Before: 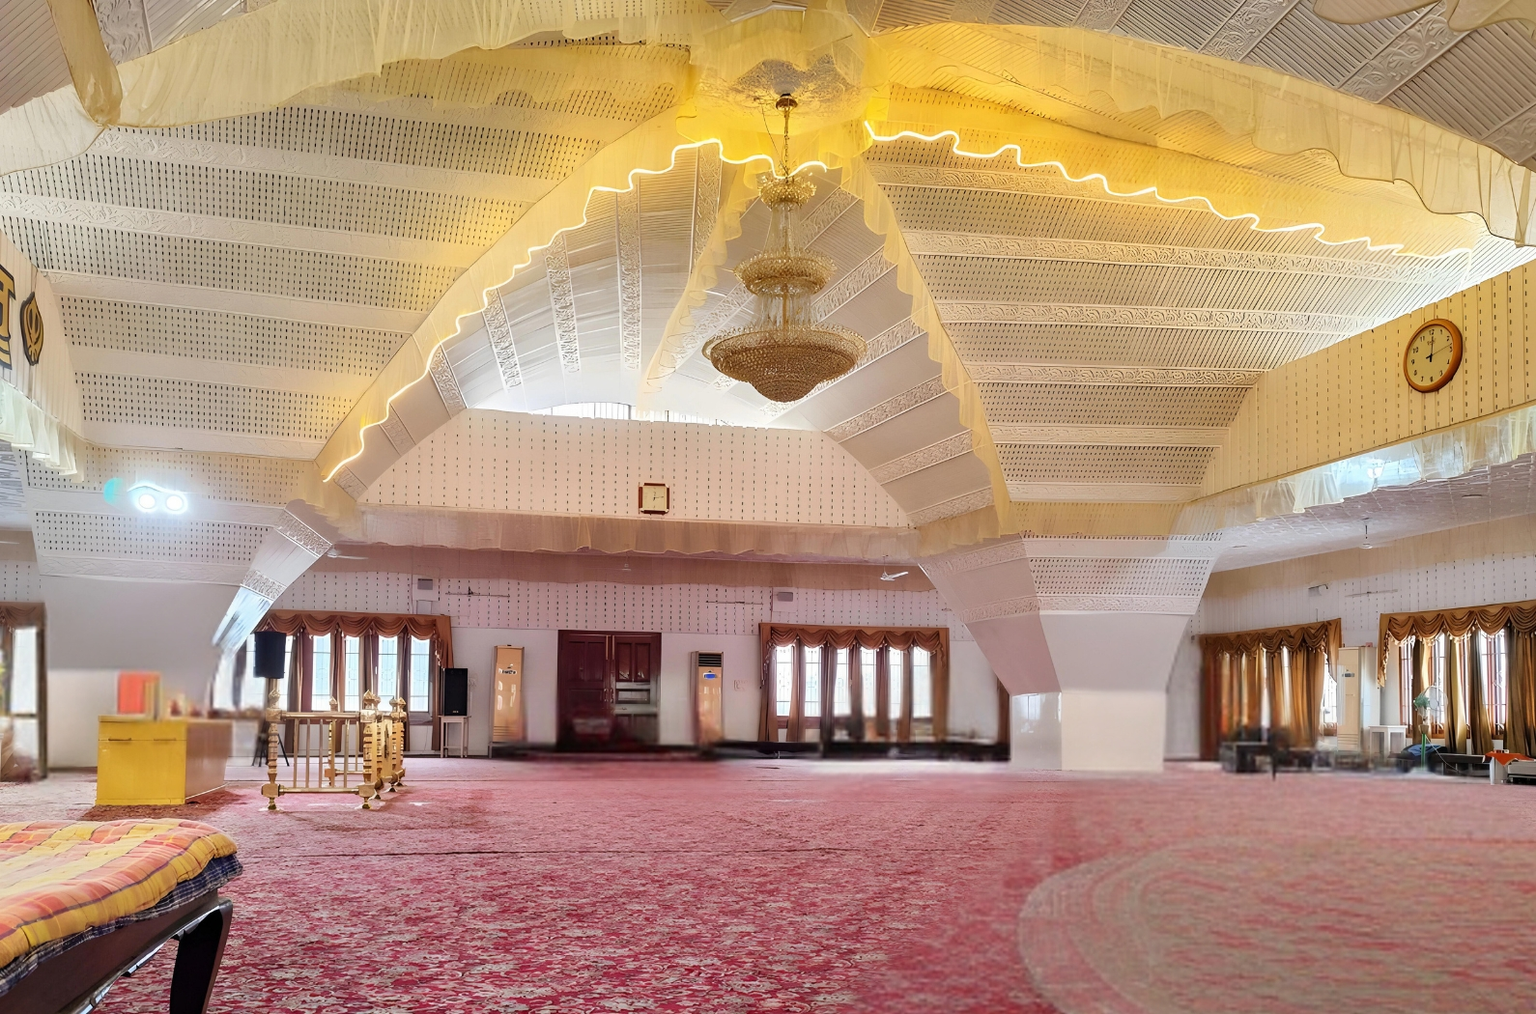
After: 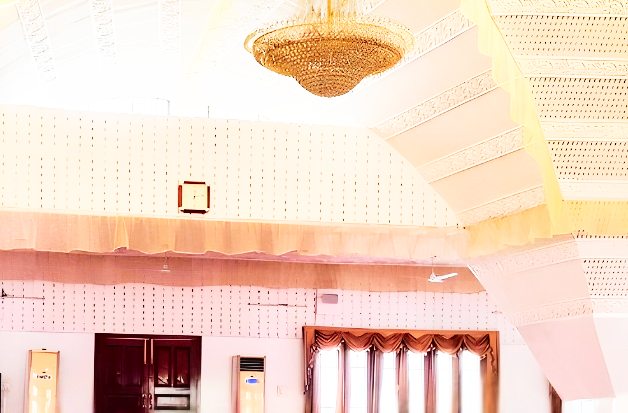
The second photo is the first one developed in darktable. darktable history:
crop: left 30.394%, top 30.472%, right 30.101%, bottom 30.116%
base curve: curves: ch0 [(0, 0) (0.007, 0.004) (0.027, 0.03) (0.046, 0.07) (0.207, 0.54) (0.442, 0.872) (0.673, 0.972) (1, 1)], preserve colors none
tone curve: curves: ch0 [(0, 0) (0.003, 0.03) (0.011, 0.032) (0.025, 0.035) (0.044, 0.038) (0.069, 0.041) (0.1, 0.058) (0.136, 0.091) (0.177, 0.133) (0.224, 0.181) (0.277, 0.268) (0.335, 0.363) (0.399, 0.461) (0.468, 0.554) (0.543, 0.633) (0.623, 0.709) (0.709, 0.784) (0.801, 0.869) (0.898, 0.938) (1, 1)], color space Lab, independent channels, preserve colors none
